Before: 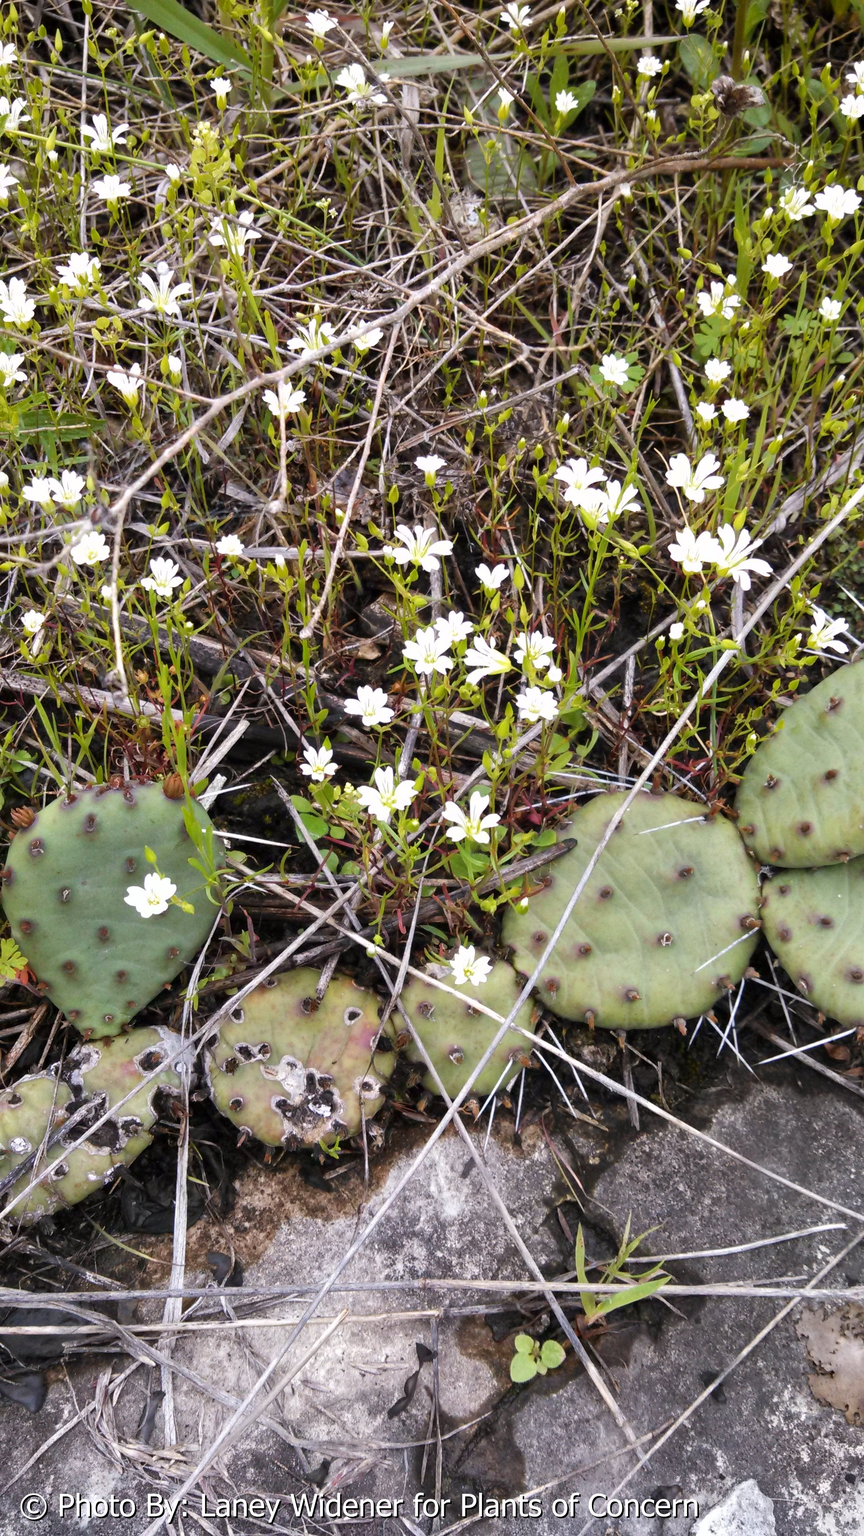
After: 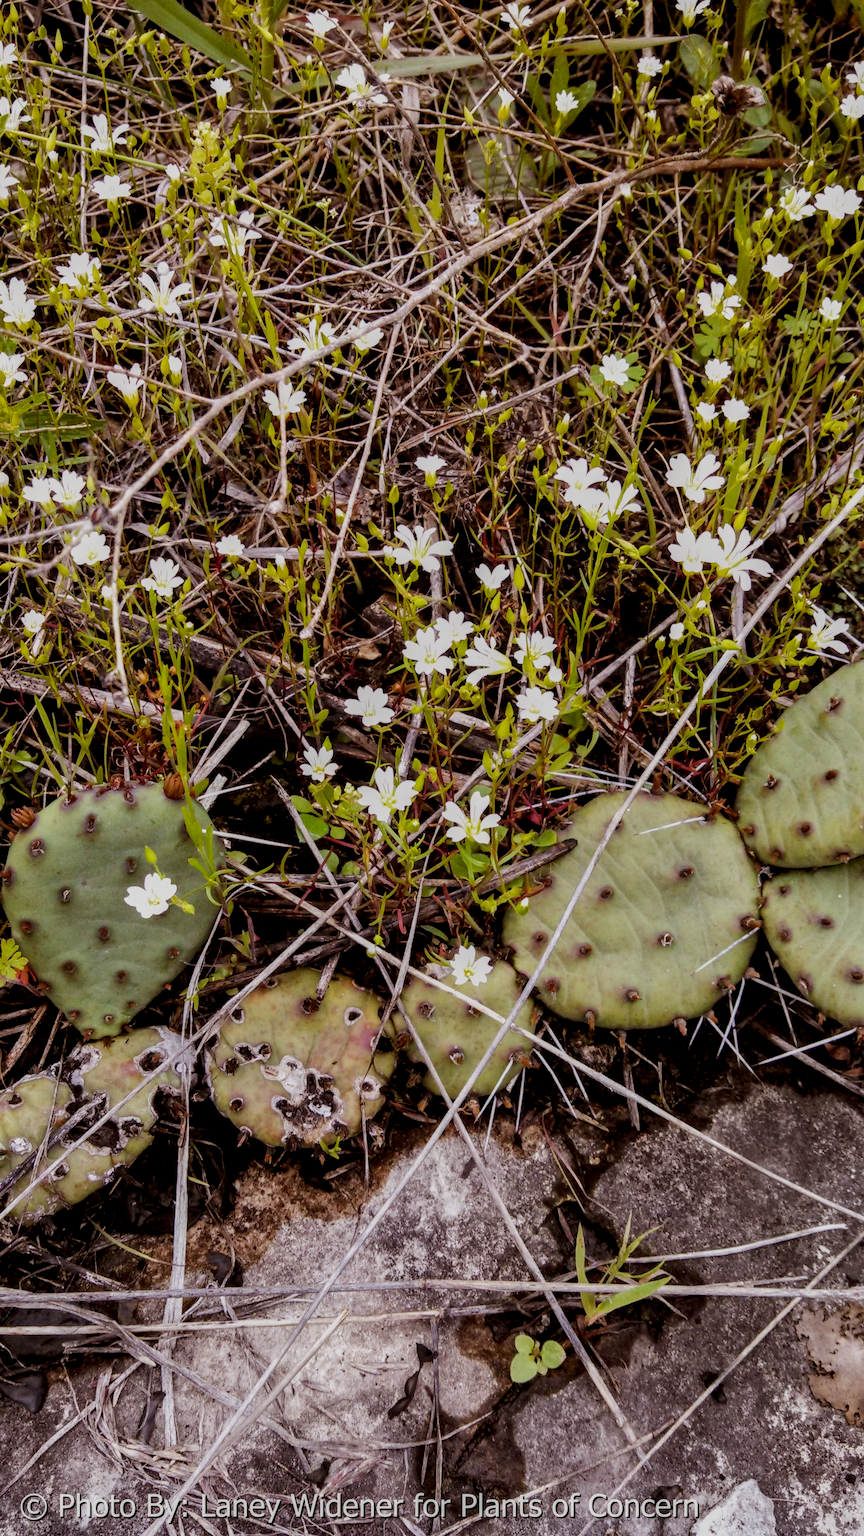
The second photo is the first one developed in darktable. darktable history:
contrast brightness saturation: brightness -0.09
local contrast: highlights 35%, detail 135%
filmic rgb: black relative exposure -7.65 EV, white relative exposure 4.56 EV, hardness 3.61
rgb levels: mode RGB, independent channels, levels [[0, 0.5, 1], [0, 0.521, 1], [0, 0.536, 1]]
